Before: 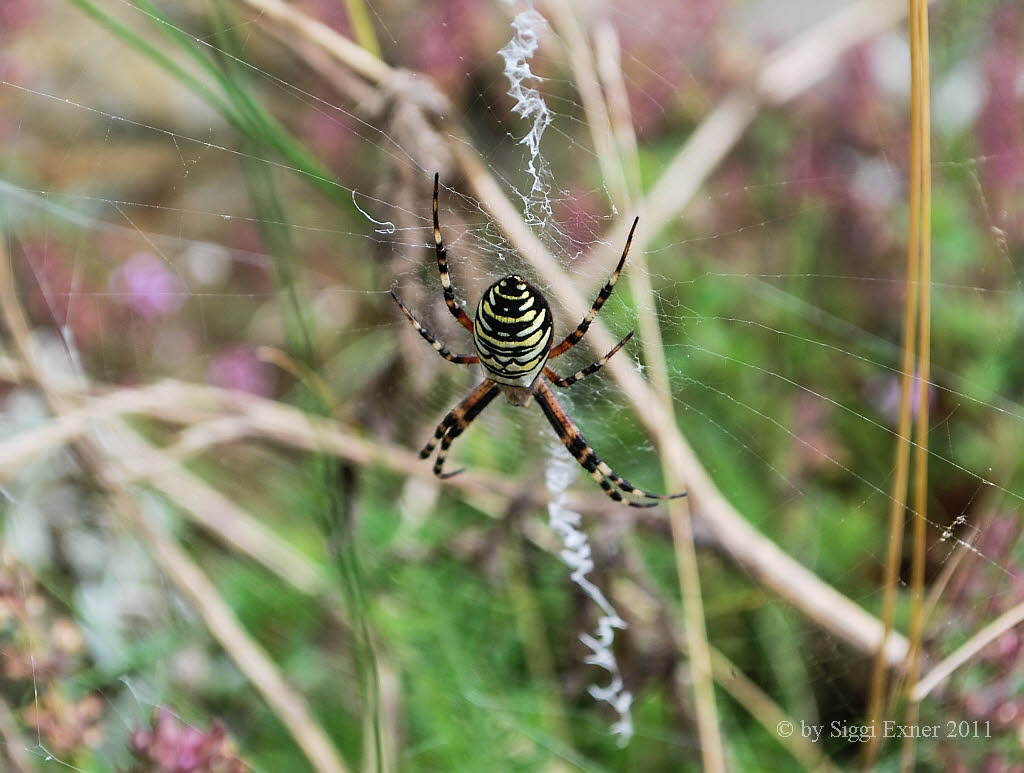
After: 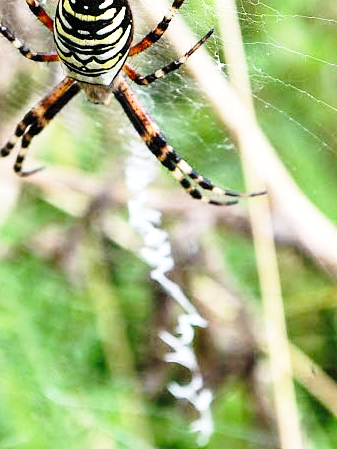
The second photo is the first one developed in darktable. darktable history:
crop: left 41.085%, top 39.191%, right 26.002%, bottom 2.665%
exposure: black level correction 0.001, exposure 0.499 EV, compensate highlight preservation false
base curve: curves: ch0 [(0, 0) (0.028, 0.03) (0.121, 0.232) (0.46, 0.748) (0.859, 0.968) (1, 1)], preserve colors none
